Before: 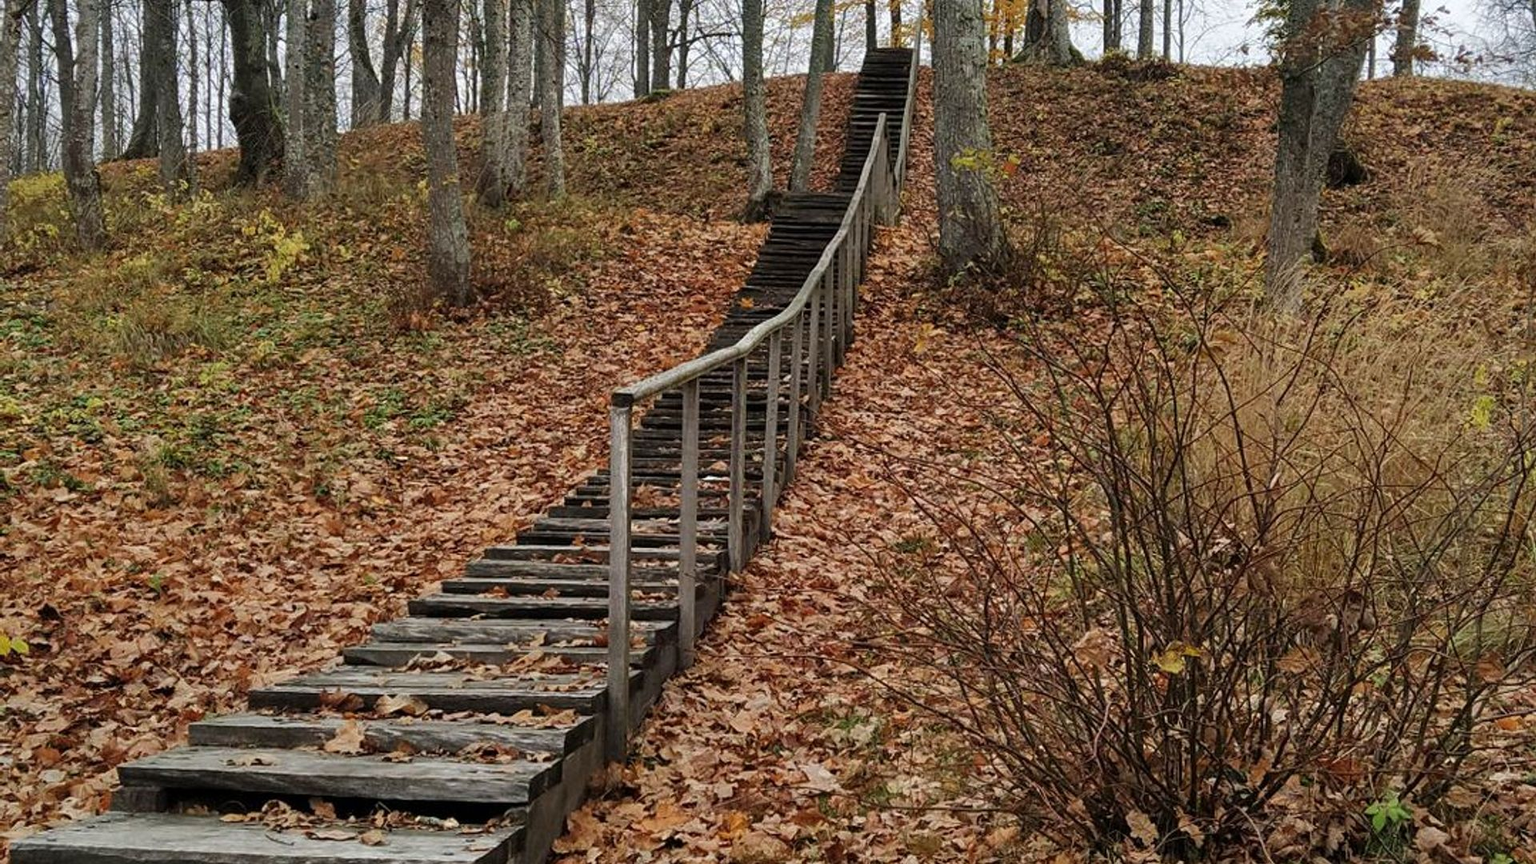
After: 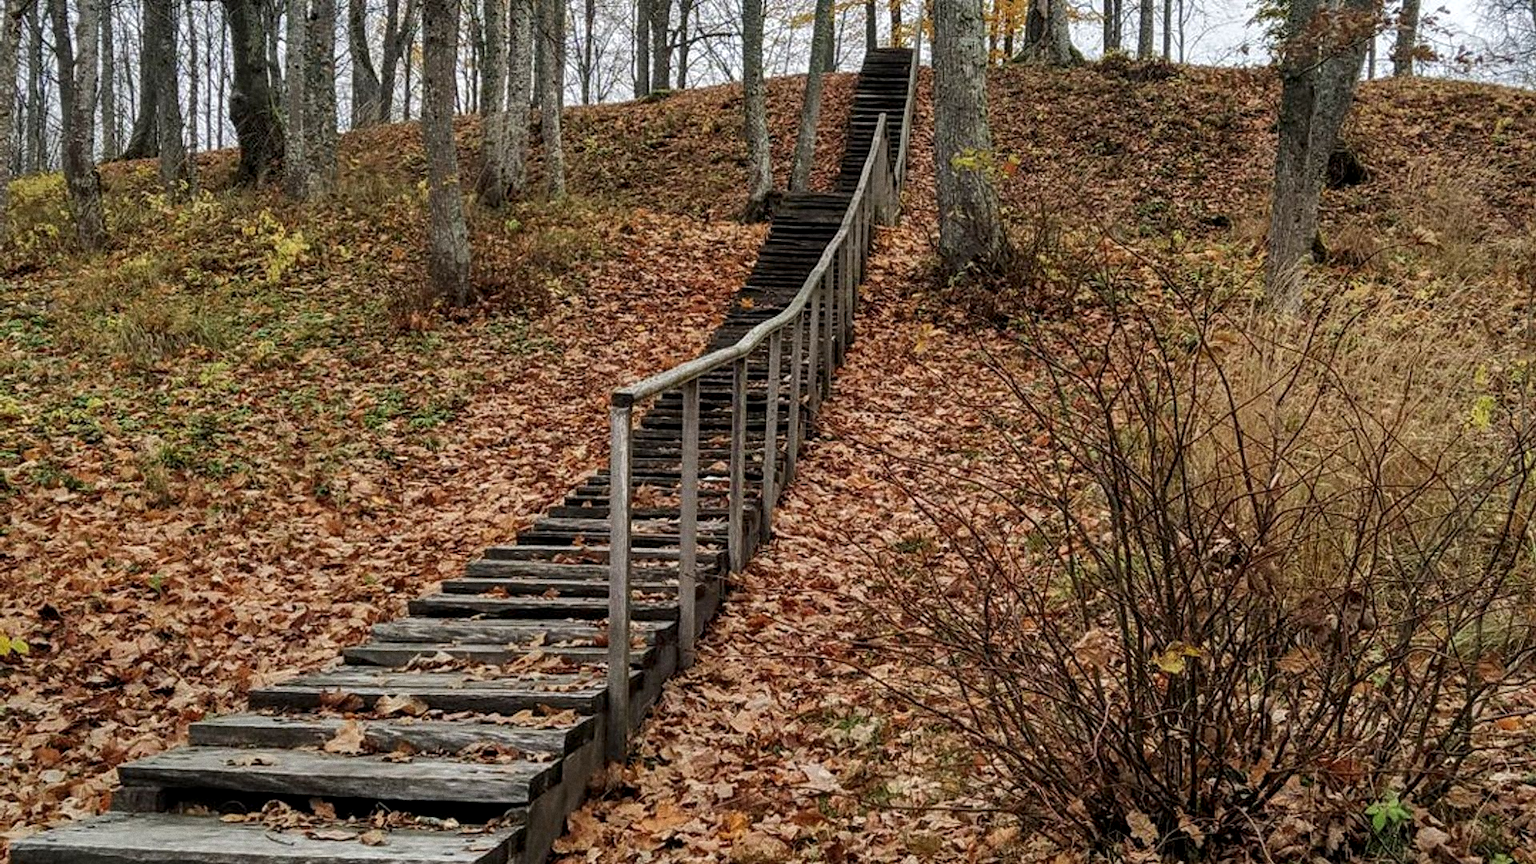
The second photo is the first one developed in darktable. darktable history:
local contrast: detail 130%
grain: coarseness 0.09 ISO
